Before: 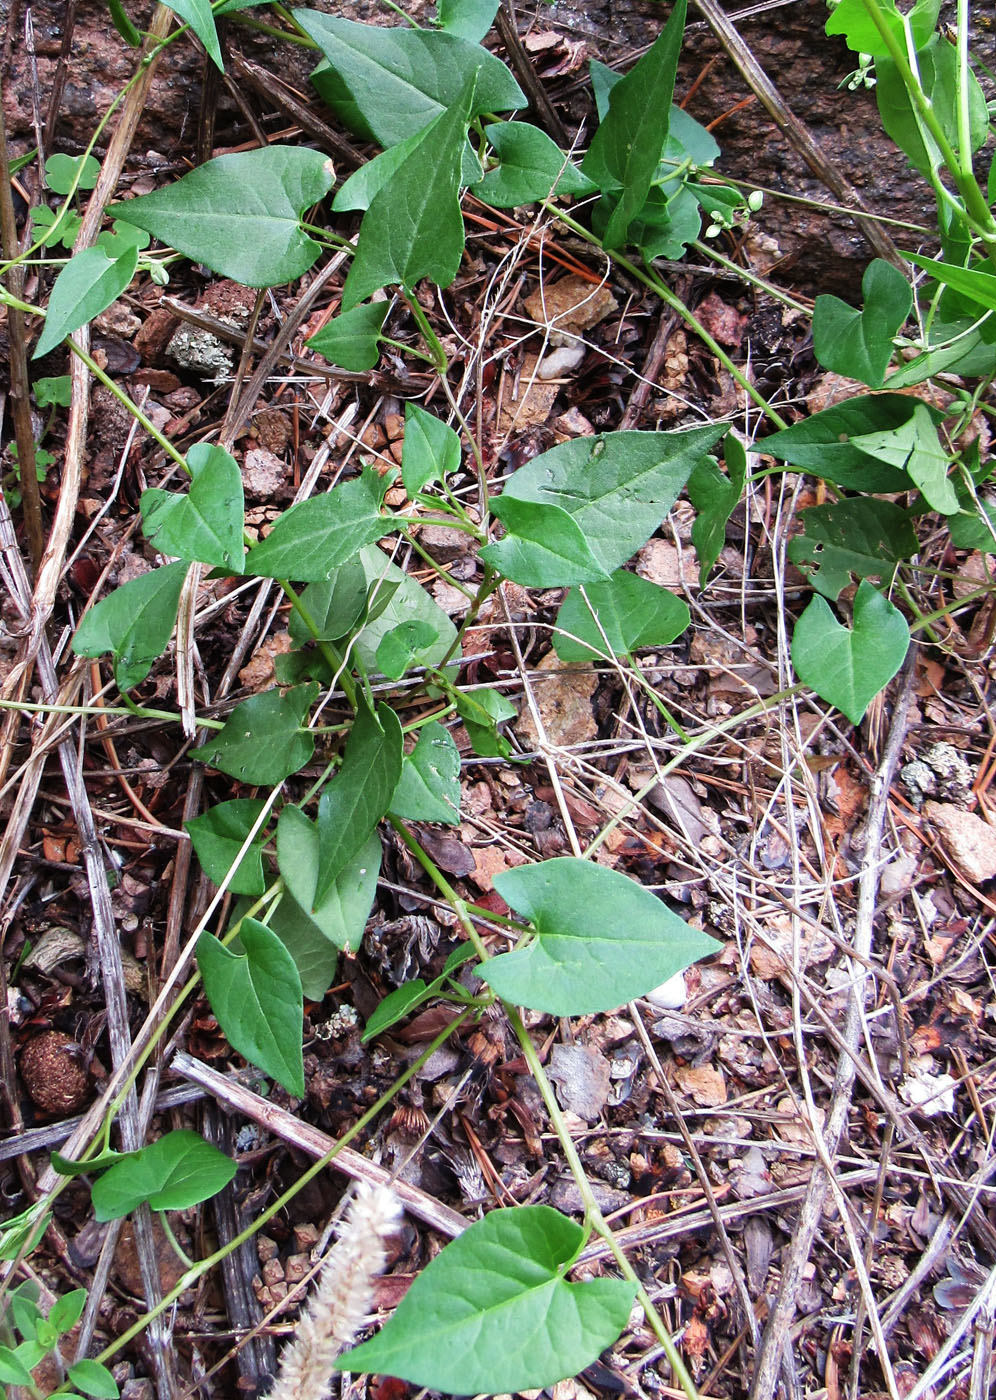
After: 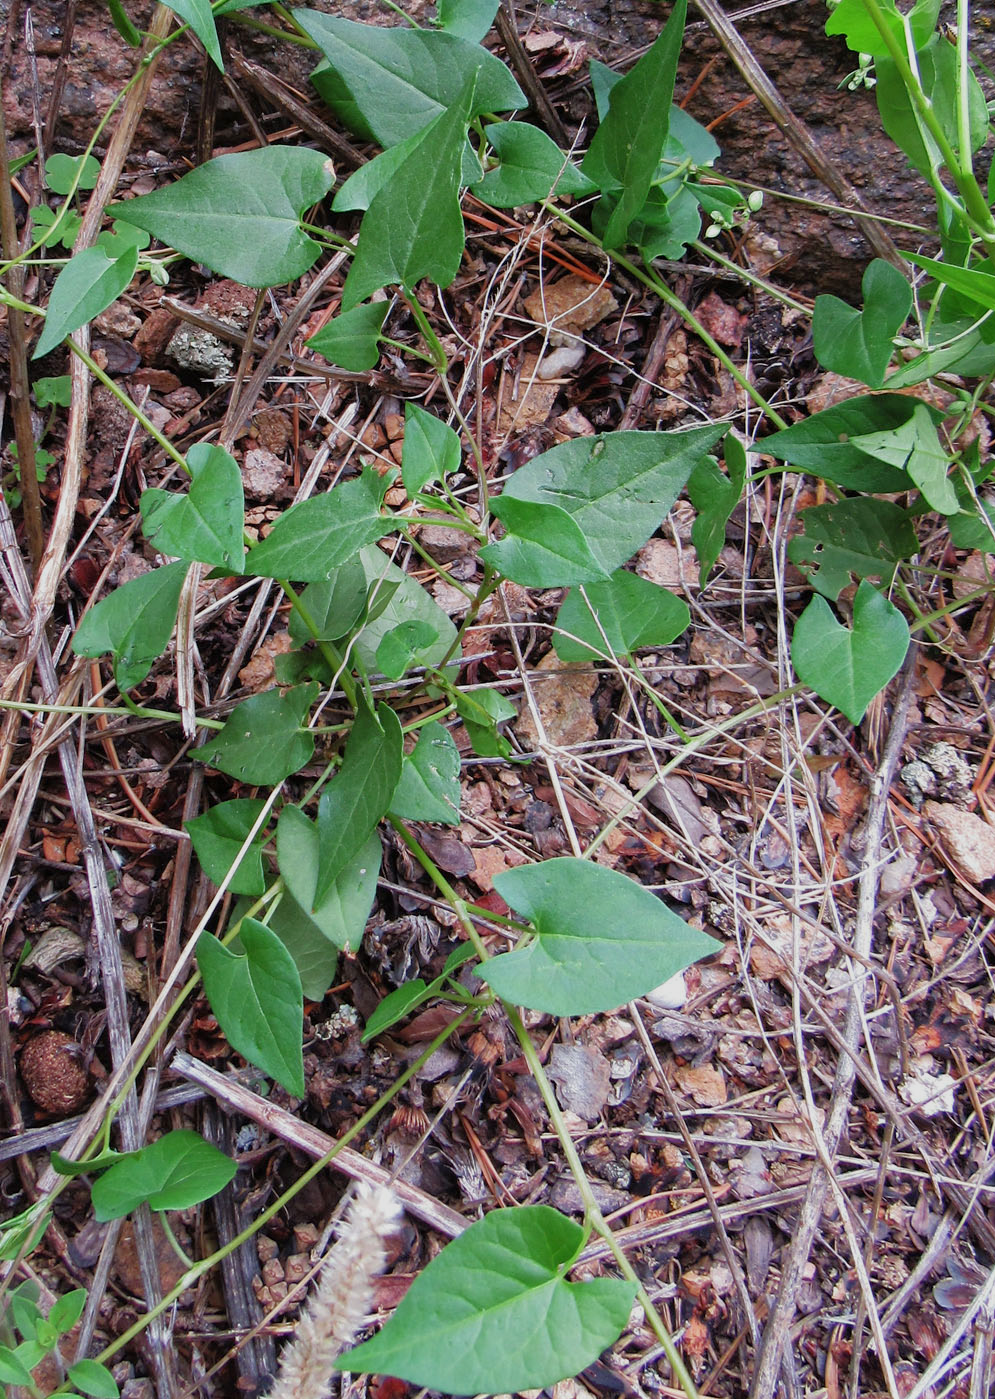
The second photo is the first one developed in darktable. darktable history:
tone equalizer: -8 EV 0.284 EV, -7 EV 0.444 EV, -6 EV 0.401 EV, -5 EV 0.256 EV, -3 EV -0.268 EV, -2 EV -0.411 EV, -1 EV -0.441 EV, +0 EV -0.249 EV, edges refinement/feathering 500, mask exposure compensation -1.57 EV, preserve details no
